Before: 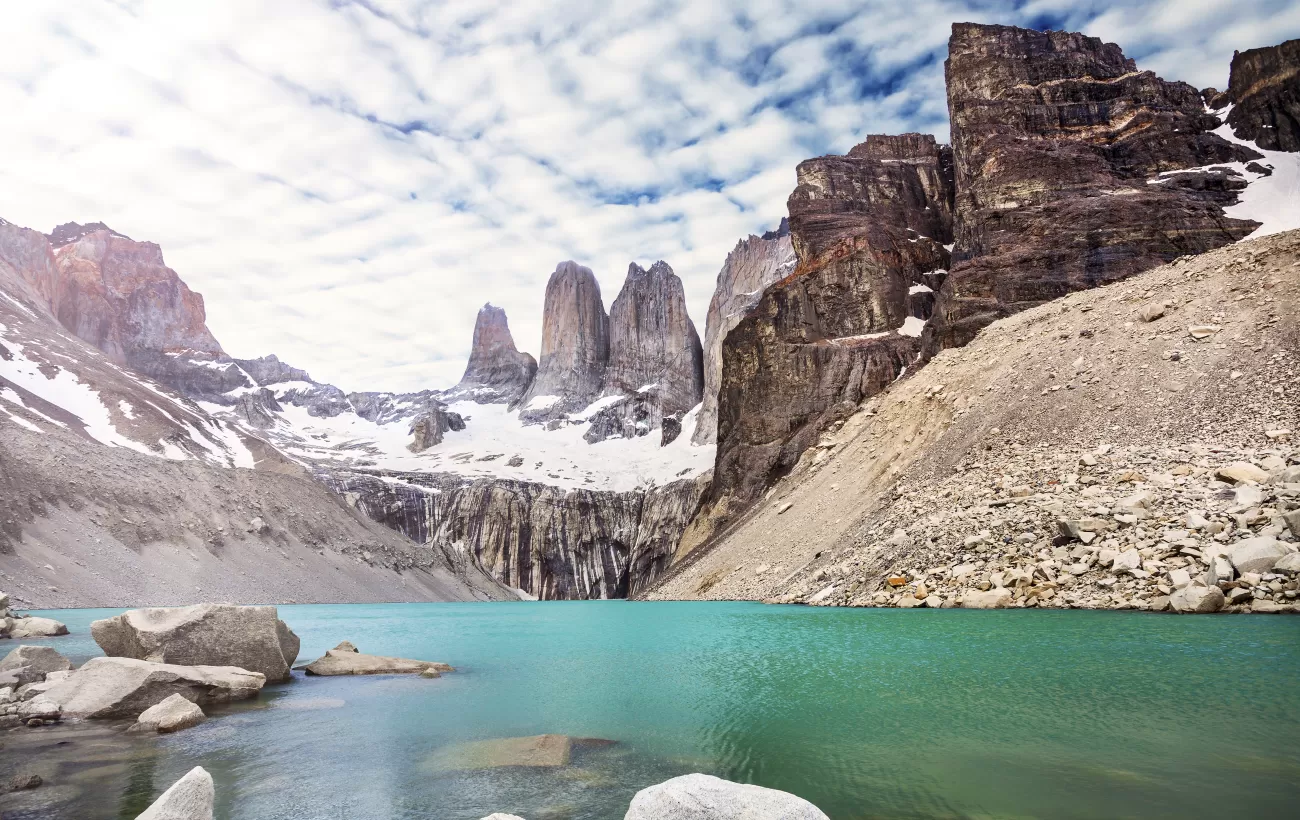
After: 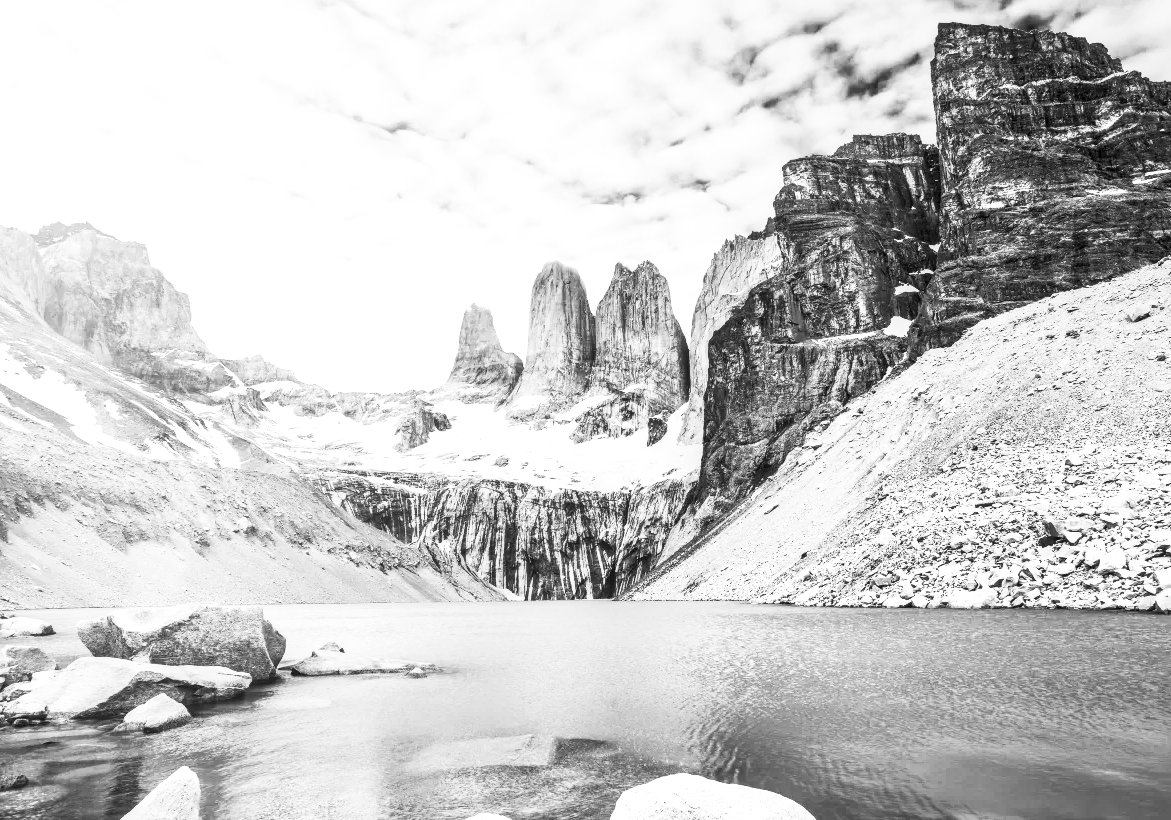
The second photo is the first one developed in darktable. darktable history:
contrast brightness saturation: contrast 0.53, brightness 0.47, saturation -1
local contrast: detail 130%
crop and rotate: left 1.088%, right 8.807%
color balance rgb: perceptual saturation grading › global saturation 20%, perceptual saturation grading › highlights -25%, perceptual saturation grading › shadows 50%
